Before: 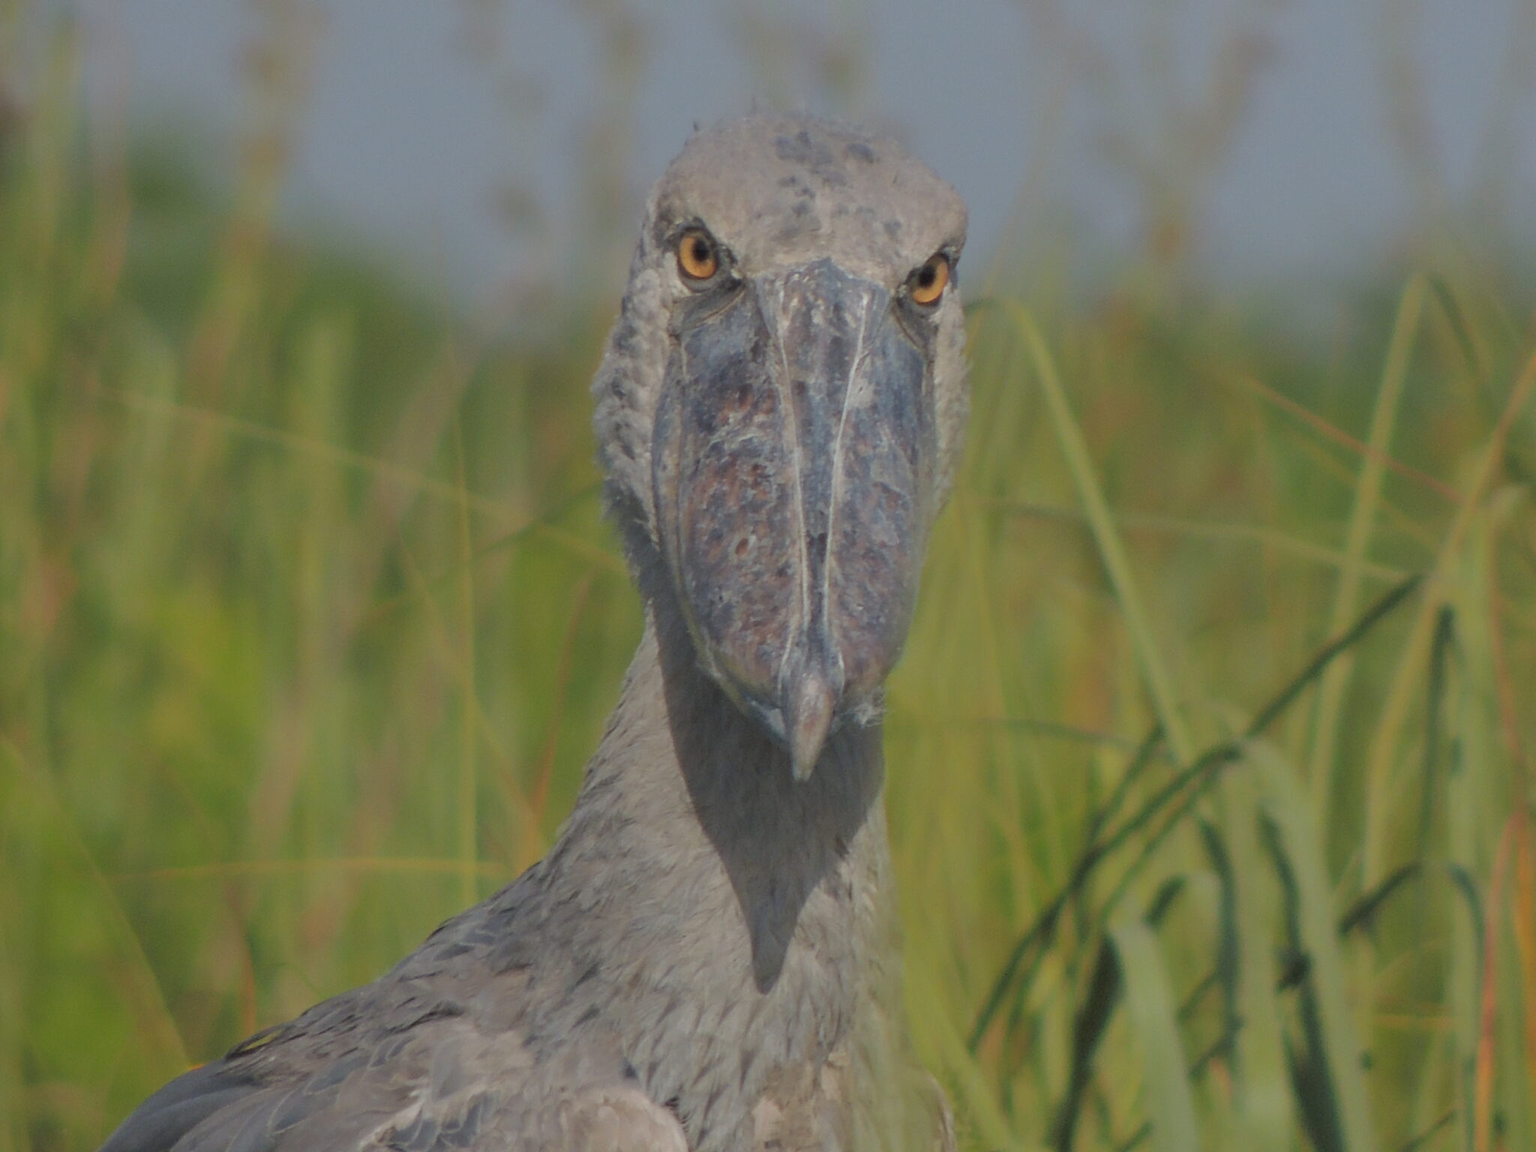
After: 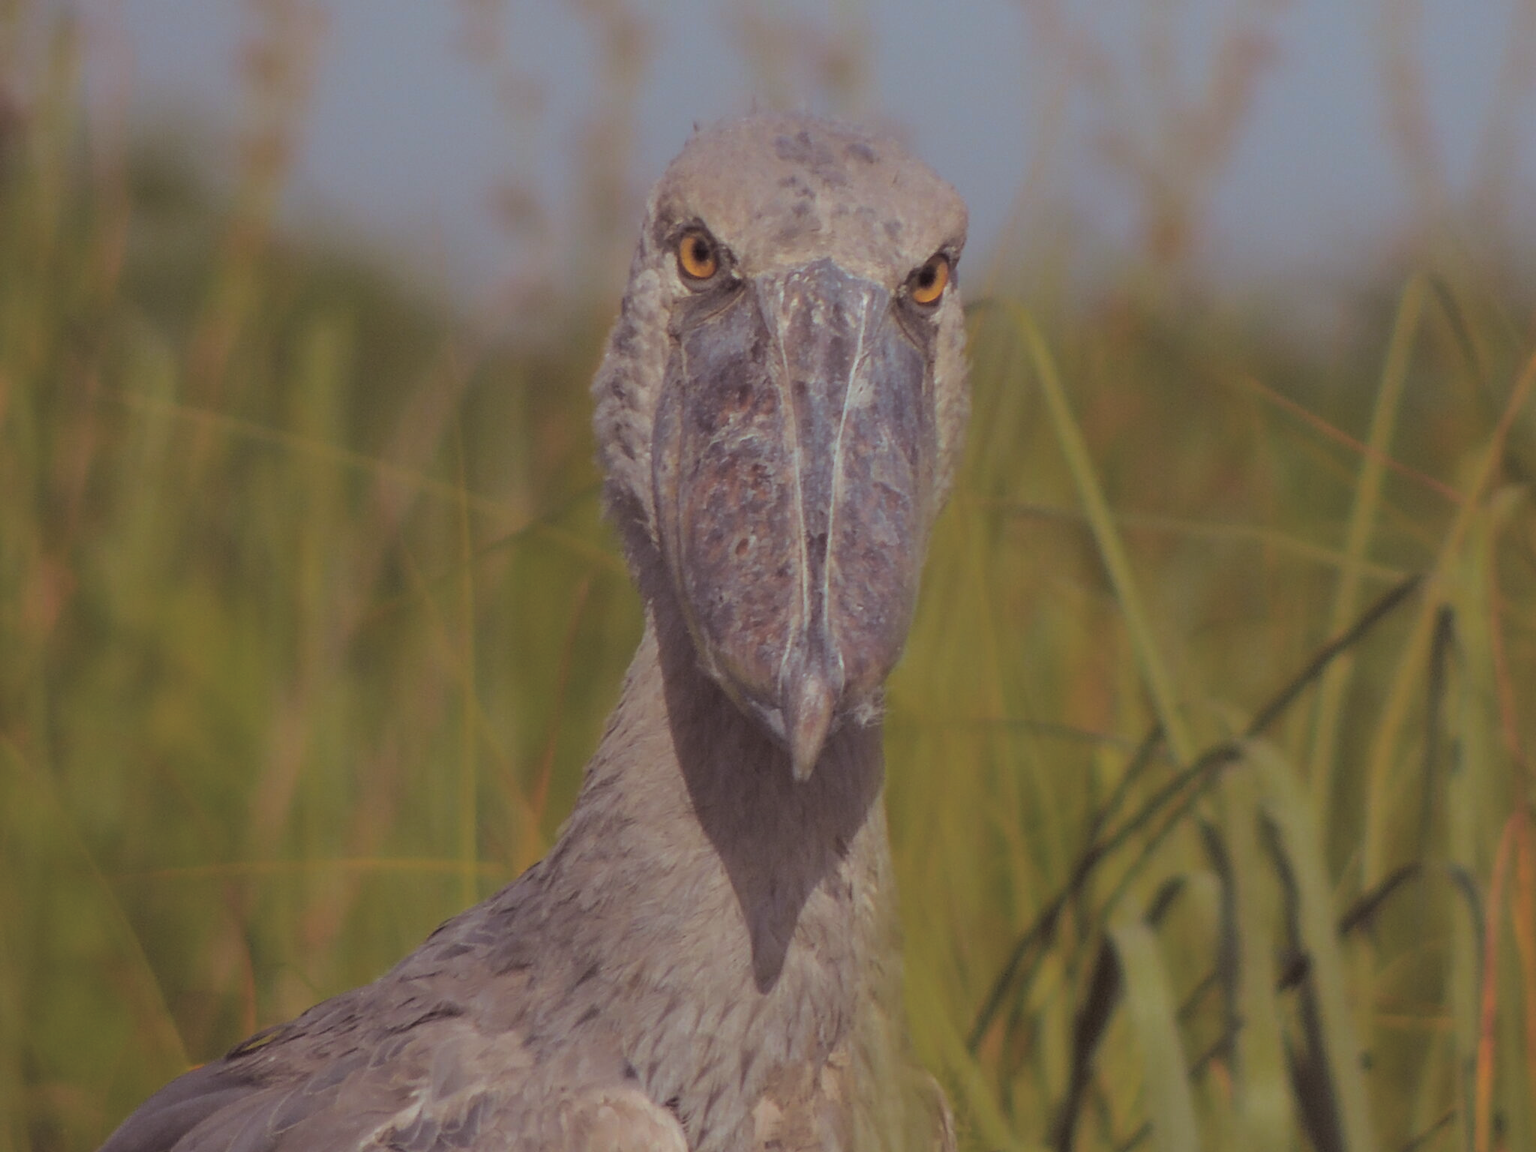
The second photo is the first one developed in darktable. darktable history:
split-toning: shadows › saturation 0.24, highlights › hue 54°, highlights › saturation 0.24
shadows and highlights: shadows -21.3, highlights 100, soften with gaussian
color balance rgb: linear chroma grading › global chroma 15%, perceptual saturation grading › global saturation 30%
